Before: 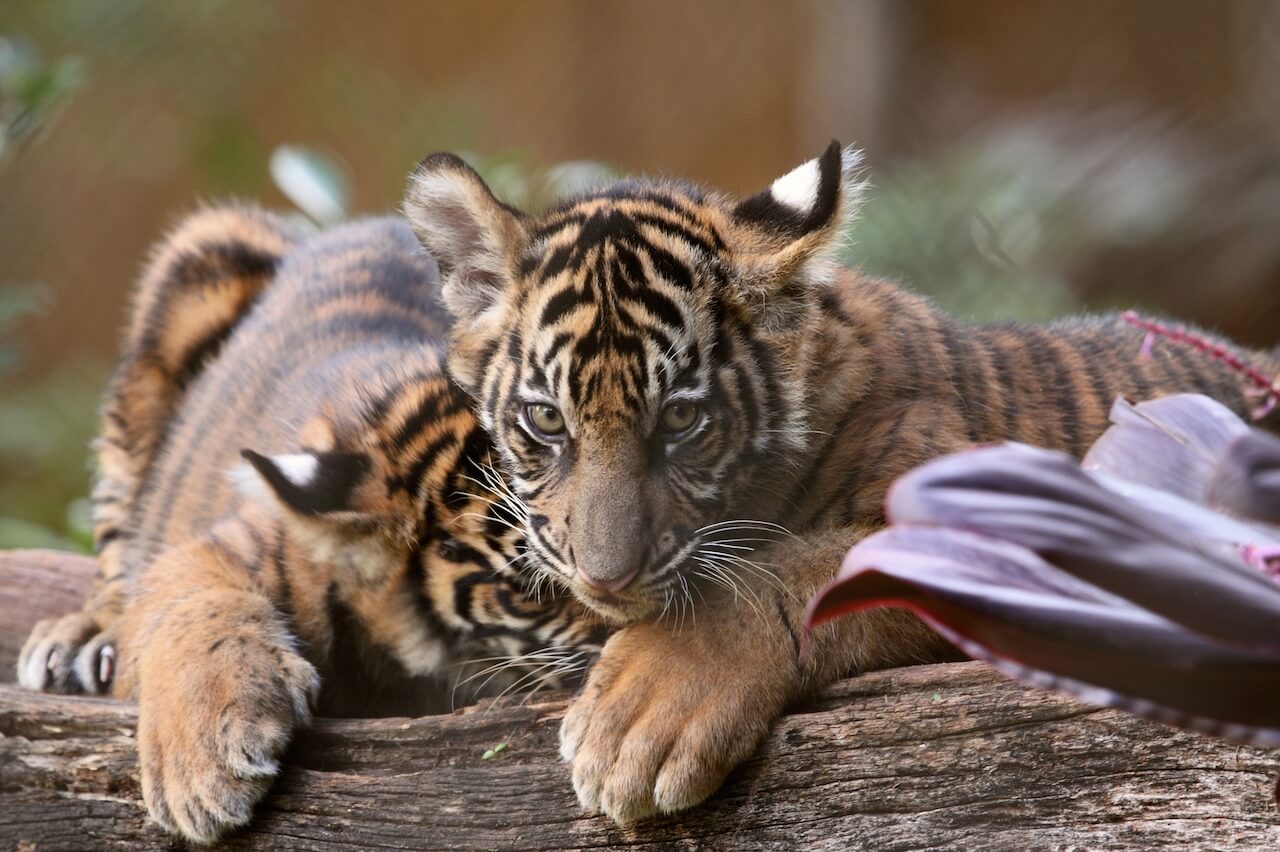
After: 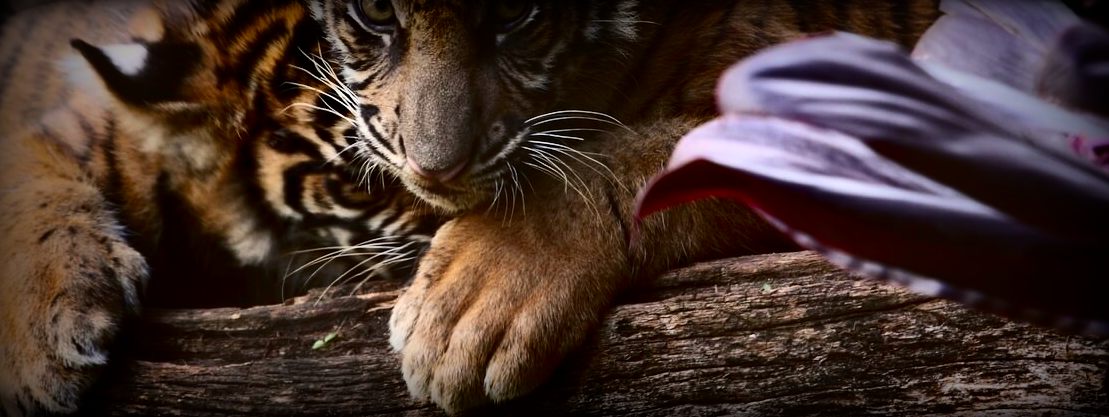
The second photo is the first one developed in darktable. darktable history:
vignetting: fall-off start 53.57%, brightness -0.986, saturation 0.492, automatic ratio true, width/height ratio 1.318, shape 0.226
tone equalizer: -8 EV 0.077 EV, smoothing diameter 24.99%, edges refinement/feathering 12.49, preserve details guided filter
crop and rotate: left 13.301%, top 48.183%, bottom 2.829%
contrast brightness saturation: contrast 0.243, brightness -0.227, saturation 0.139
